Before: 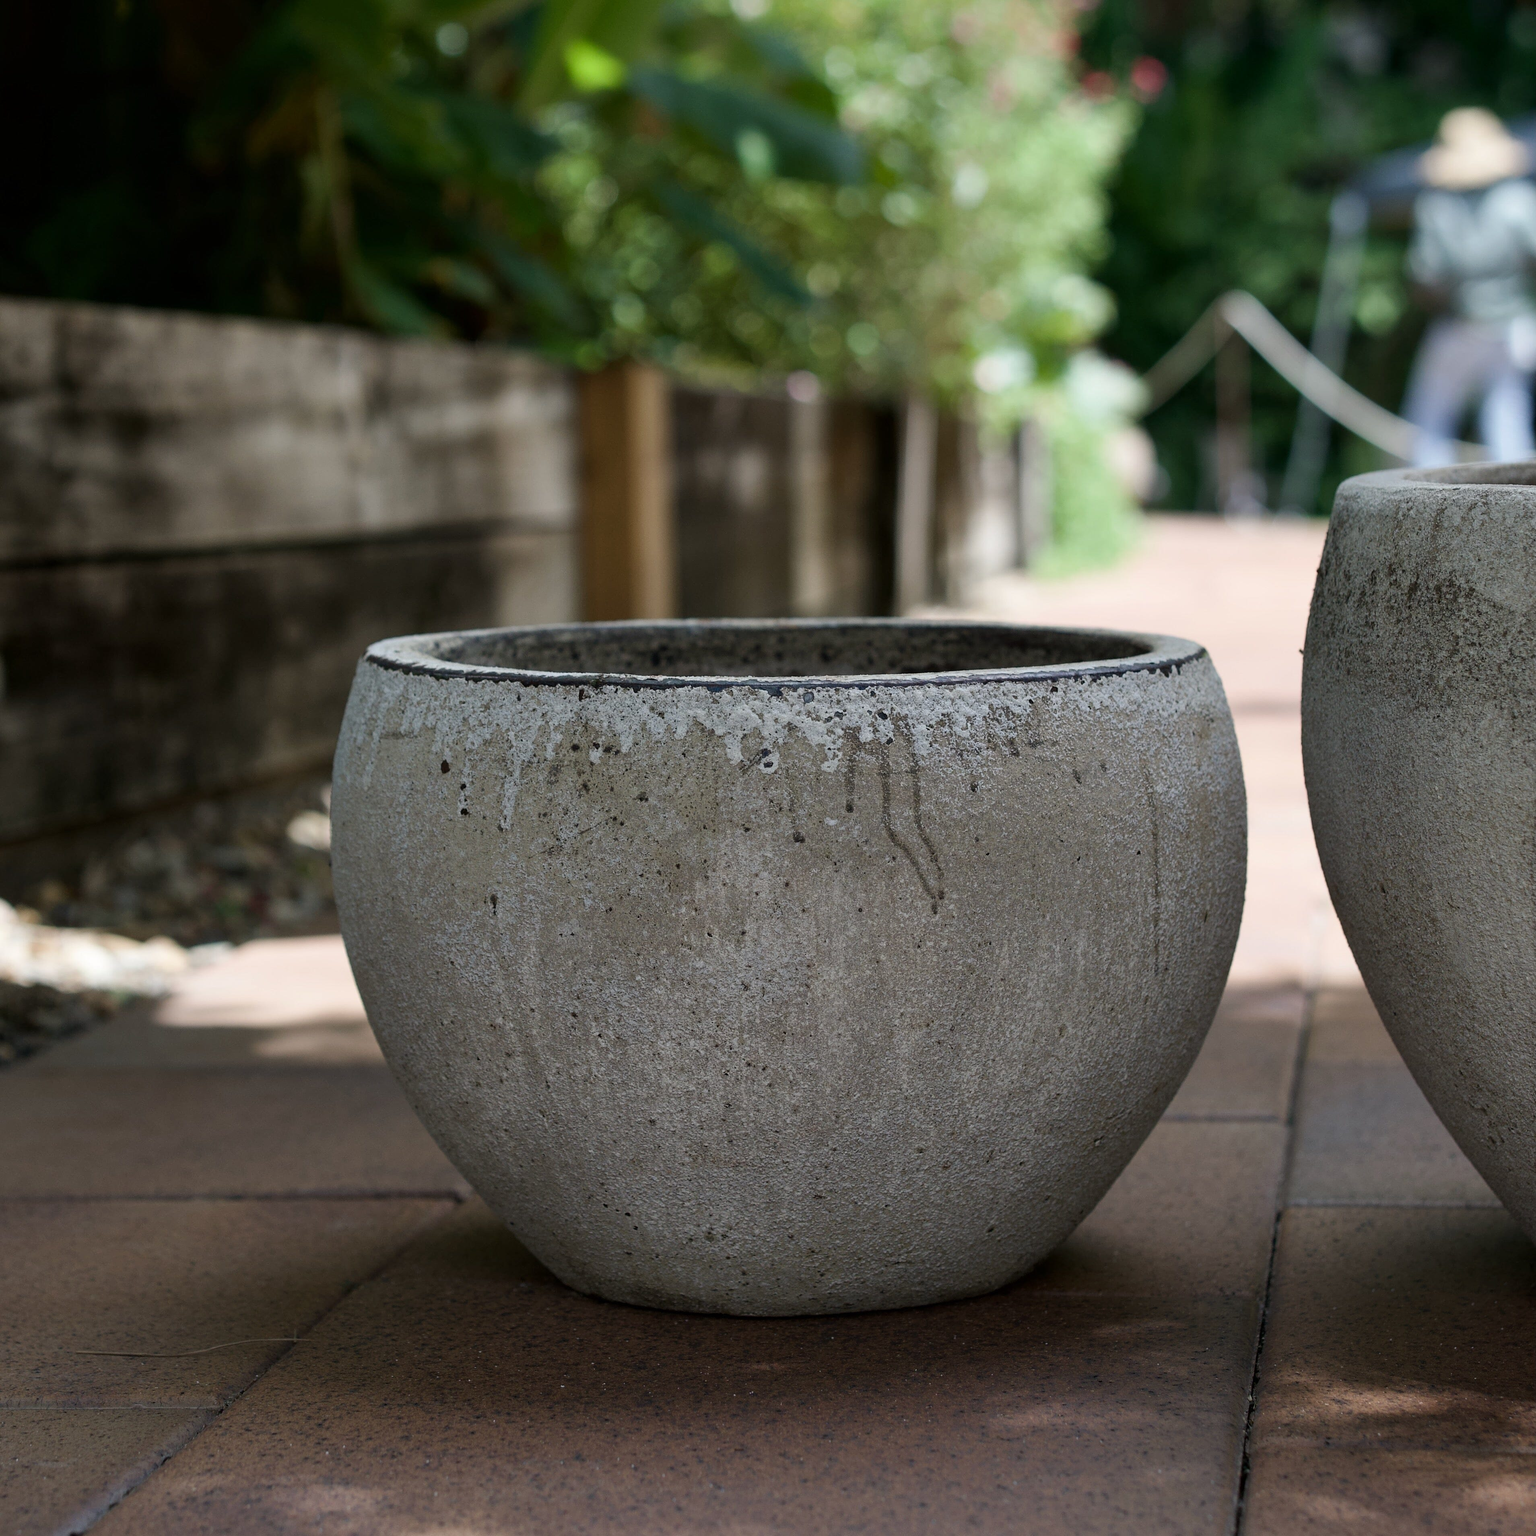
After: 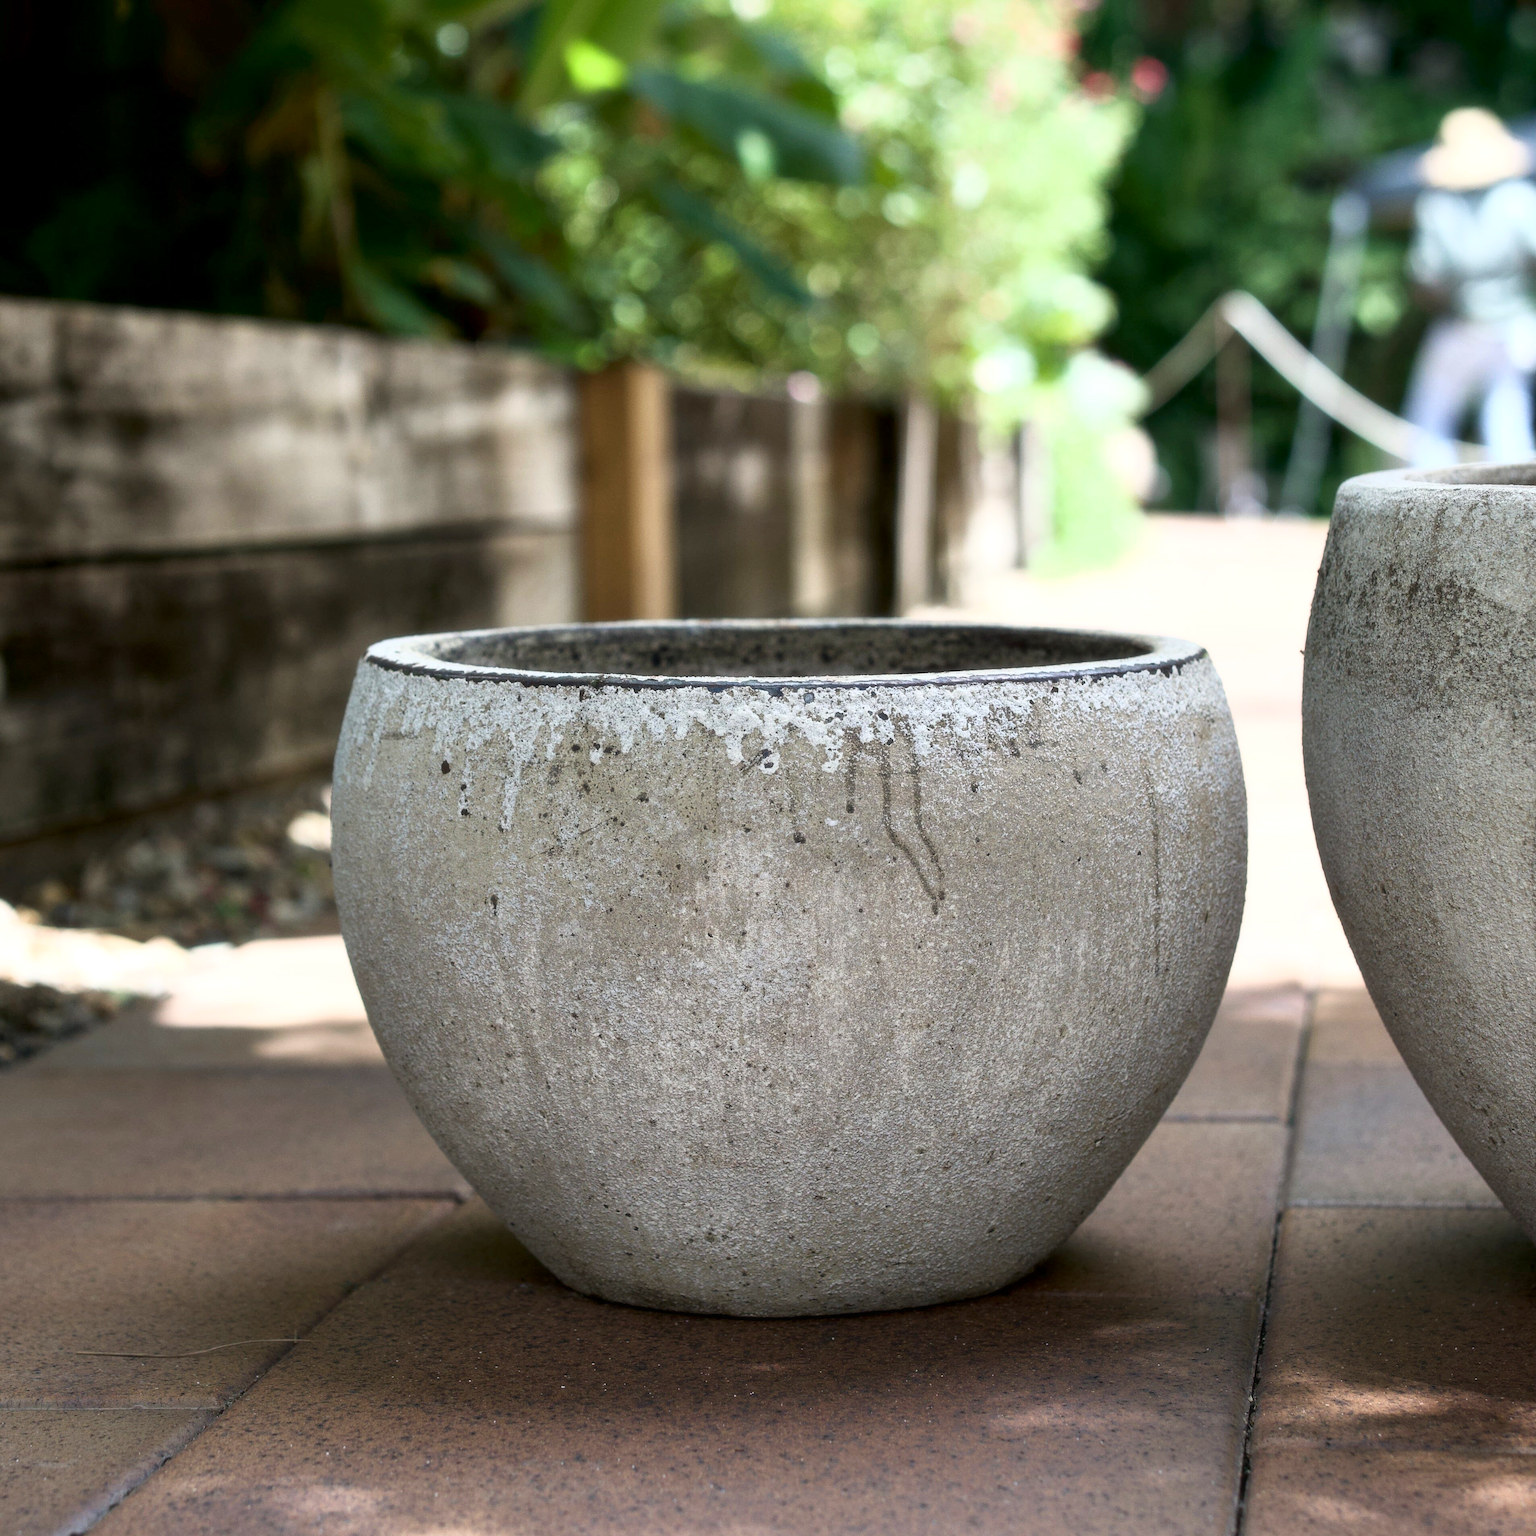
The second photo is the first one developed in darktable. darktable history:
contrast brightness saturation: contrast 0.03, brightness -0.04
soften: size 10%, saturation 50%, brightness 0.2 EV, mix 10%
base curve: curves: ch0 [(0, 0) (0.557, 0.834) (1, 1)]
exposure: black level correction 0.001, exposure 0.5 EV, compensate exposure bias true, compensate highlight preservation false
